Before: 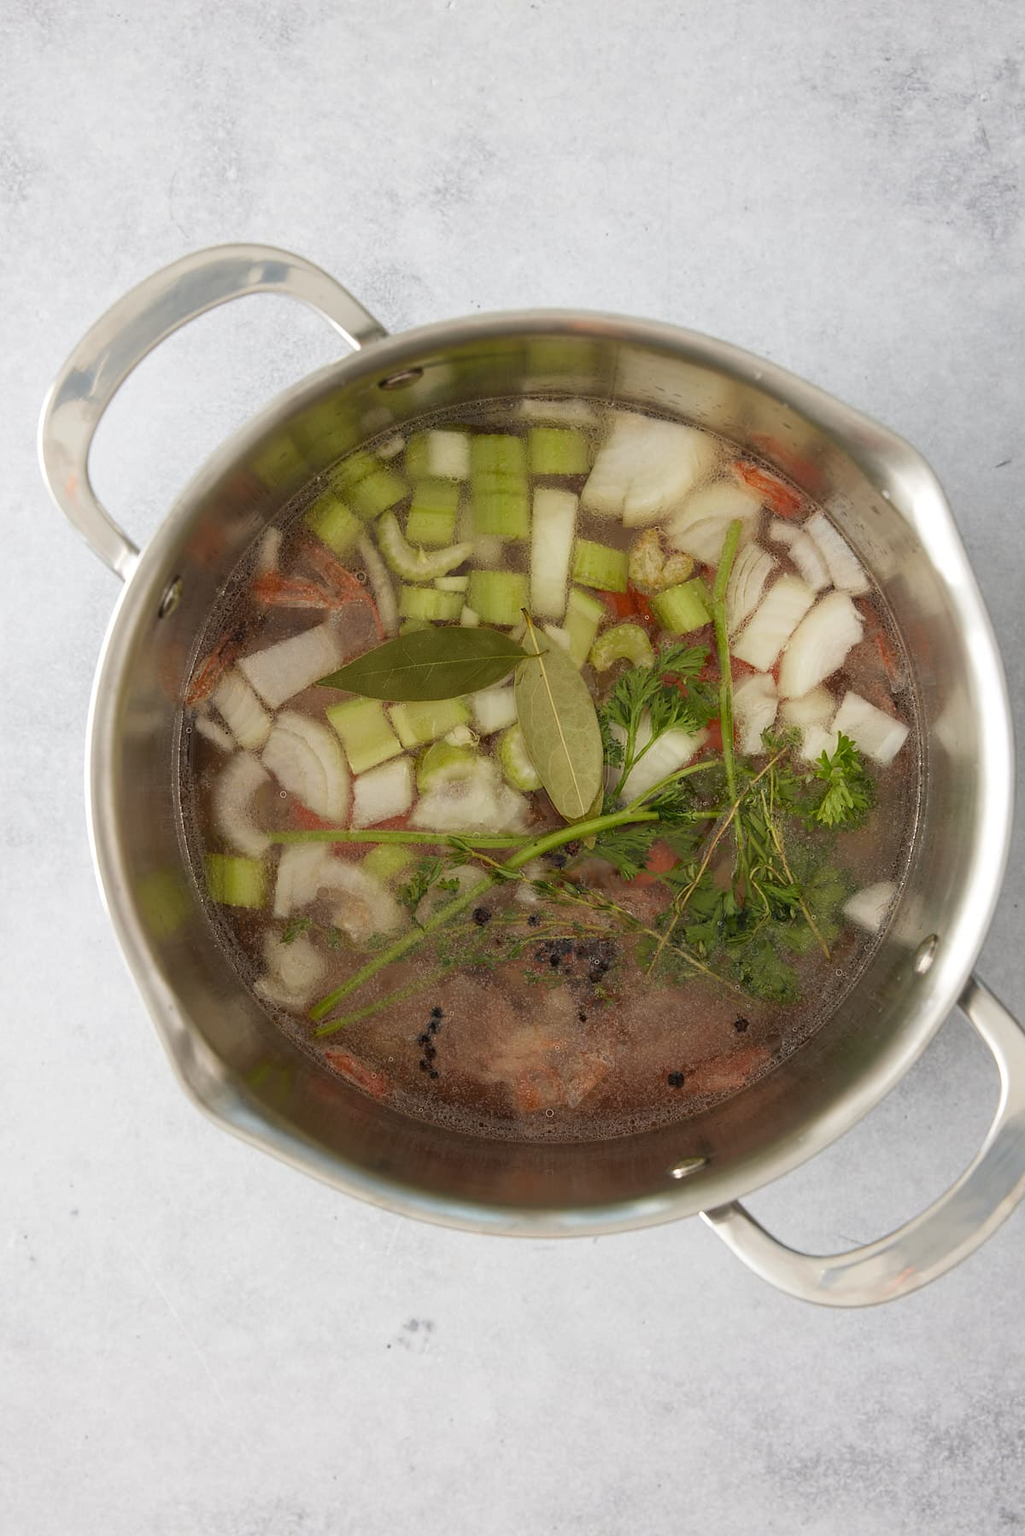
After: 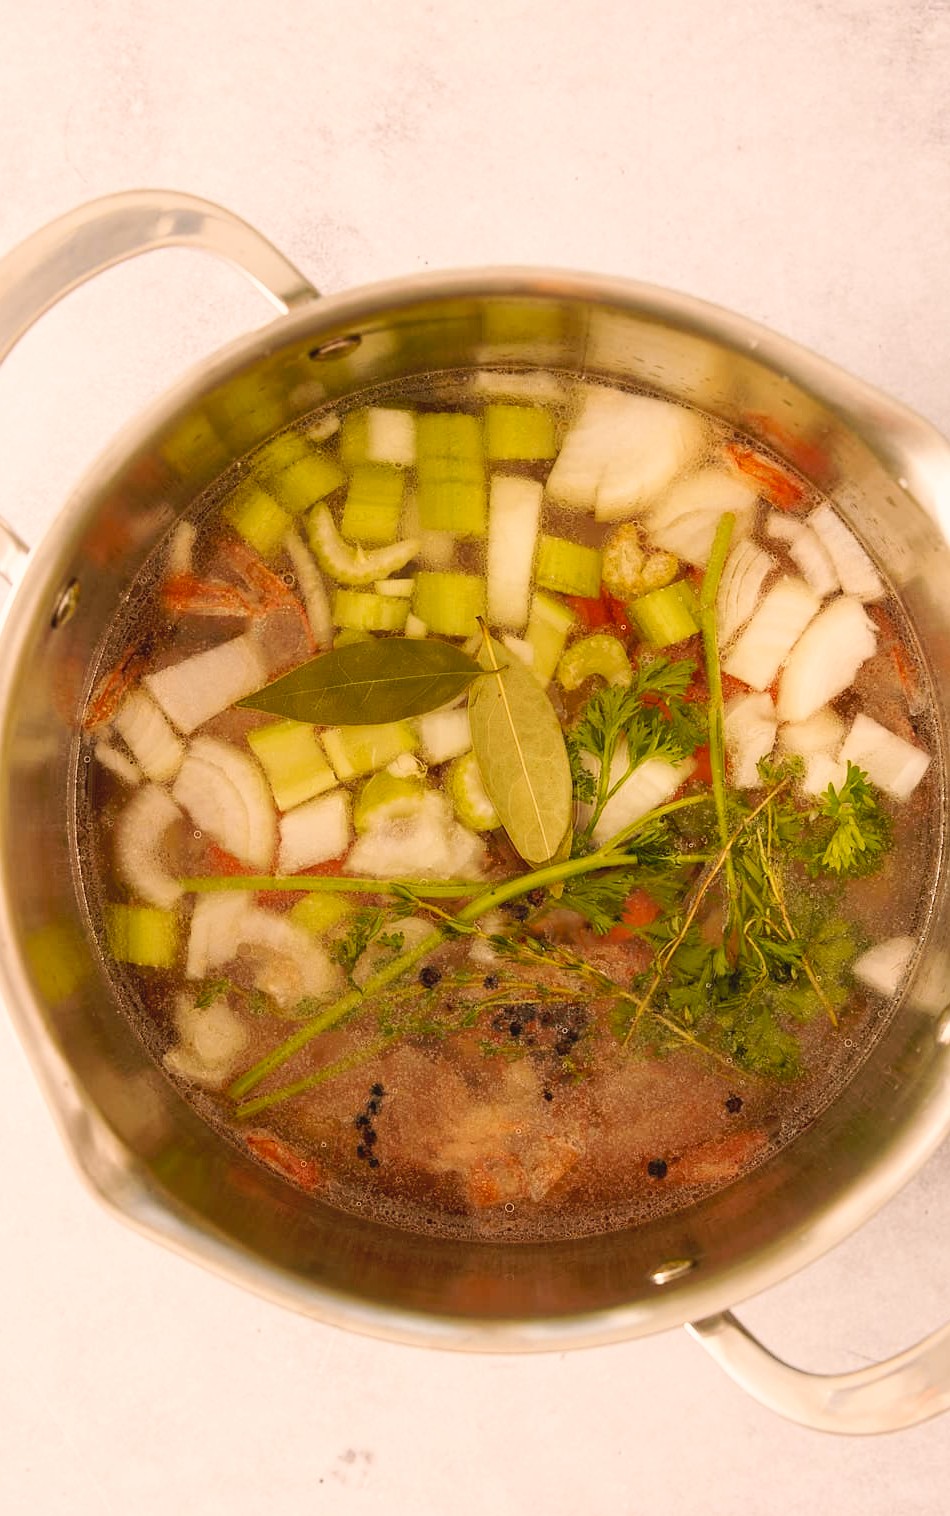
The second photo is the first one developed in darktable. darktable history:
crop: left 11.225%, top 5.381%, right 9.565%, bottom 10.314%
color balance rgb: shadows lift › luminance -5%, shadows lift › chroma 1.1%, shadows lift › hue 219°, power › luminance 10%, power › chroma 2.83%, power › hue 60°, highlights gain › chroma 4.52%, highlights gain › hue 33.33°, saturation formula JzAzBz (2021)
tone curve: curves: ch0 [(0, 0) (0.003, 0.047) (0.011, 0.051) (0.025, 0.051) (0.044, 0.057) (0.069, 0.068) (0.1, 0.076) (0.136, 0.108) (0.177, 0.166) (0.224, 0.229) (0.277, 0.299) (0.335, 0.364) (0.399, 0.46) (0.468, 0.553) (0.543, 0.639) (0.623, 0.724) (0.709, 0.808) (0.801, 0.886) (0.898, 0.954) (1, 1)], preserve colors none
